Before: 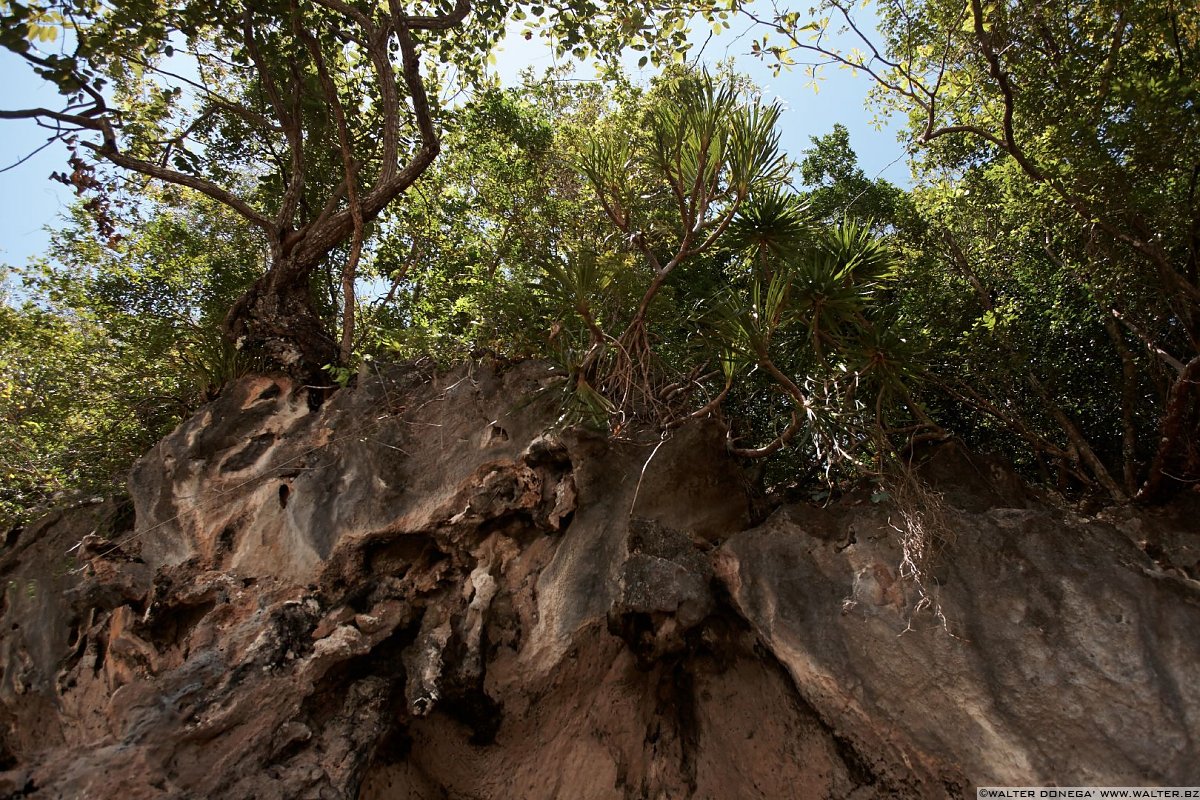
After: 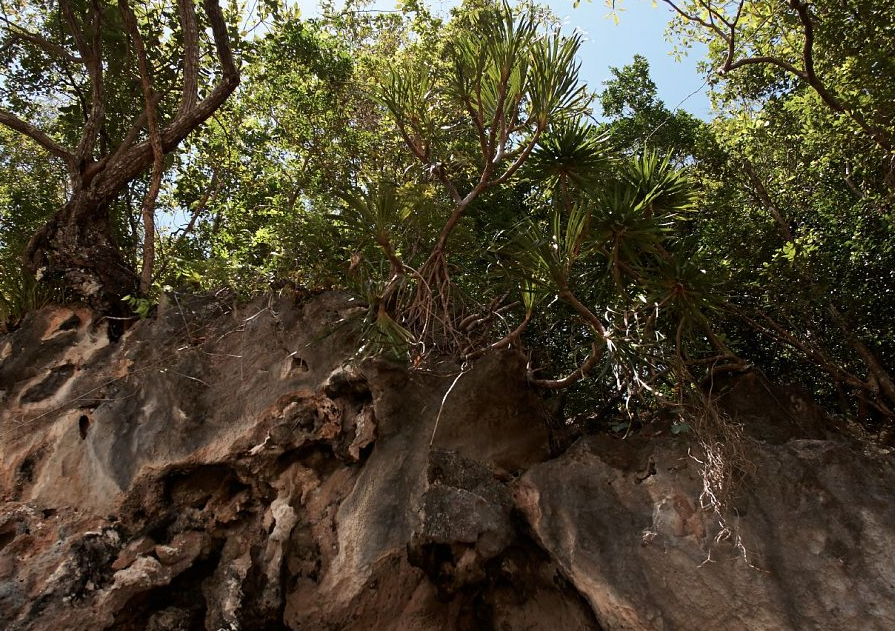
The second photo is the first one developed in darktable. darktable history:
crop: left 16.7%, top 8.634%, right 8.698%, bottom 12.476%
